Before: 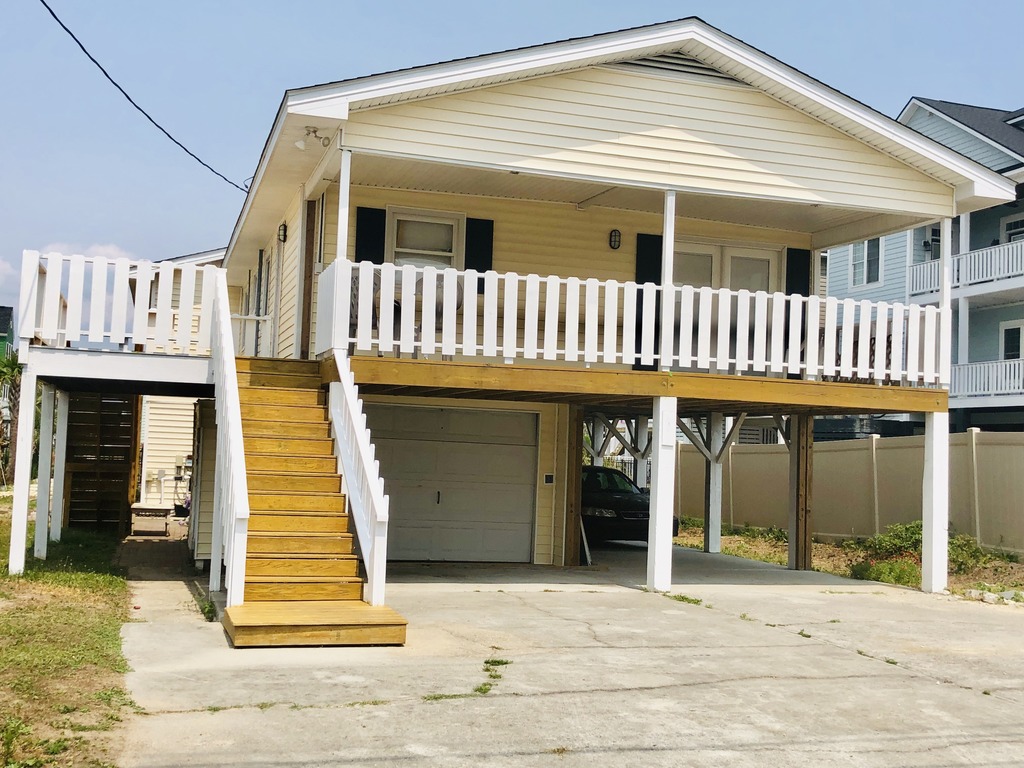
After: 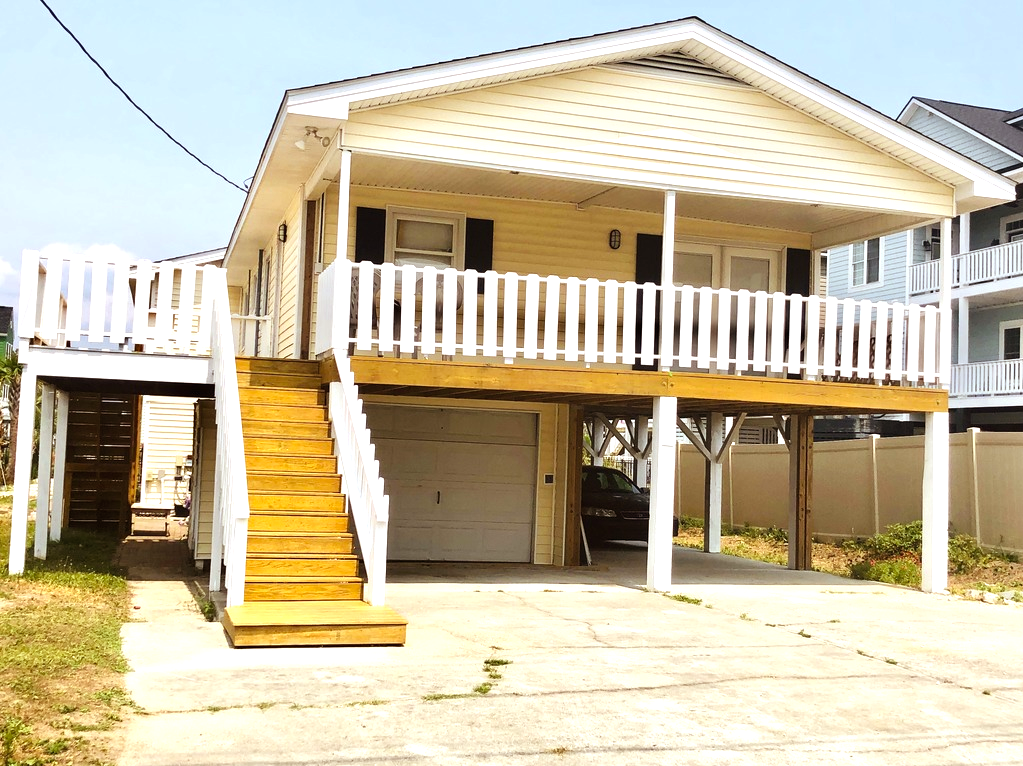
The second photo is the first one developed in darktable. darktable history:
crop: top 0.05%, bottom 0.098%
rgb levels: mode RGB, independent channels, levels [[0, 0.5, 1], [0, 0.521, 1], [0, 0.536, 1]]
exposure: black level correction 0, exposure 0.7 EV, compensate exposure bias true, compensate highlight preservation false
